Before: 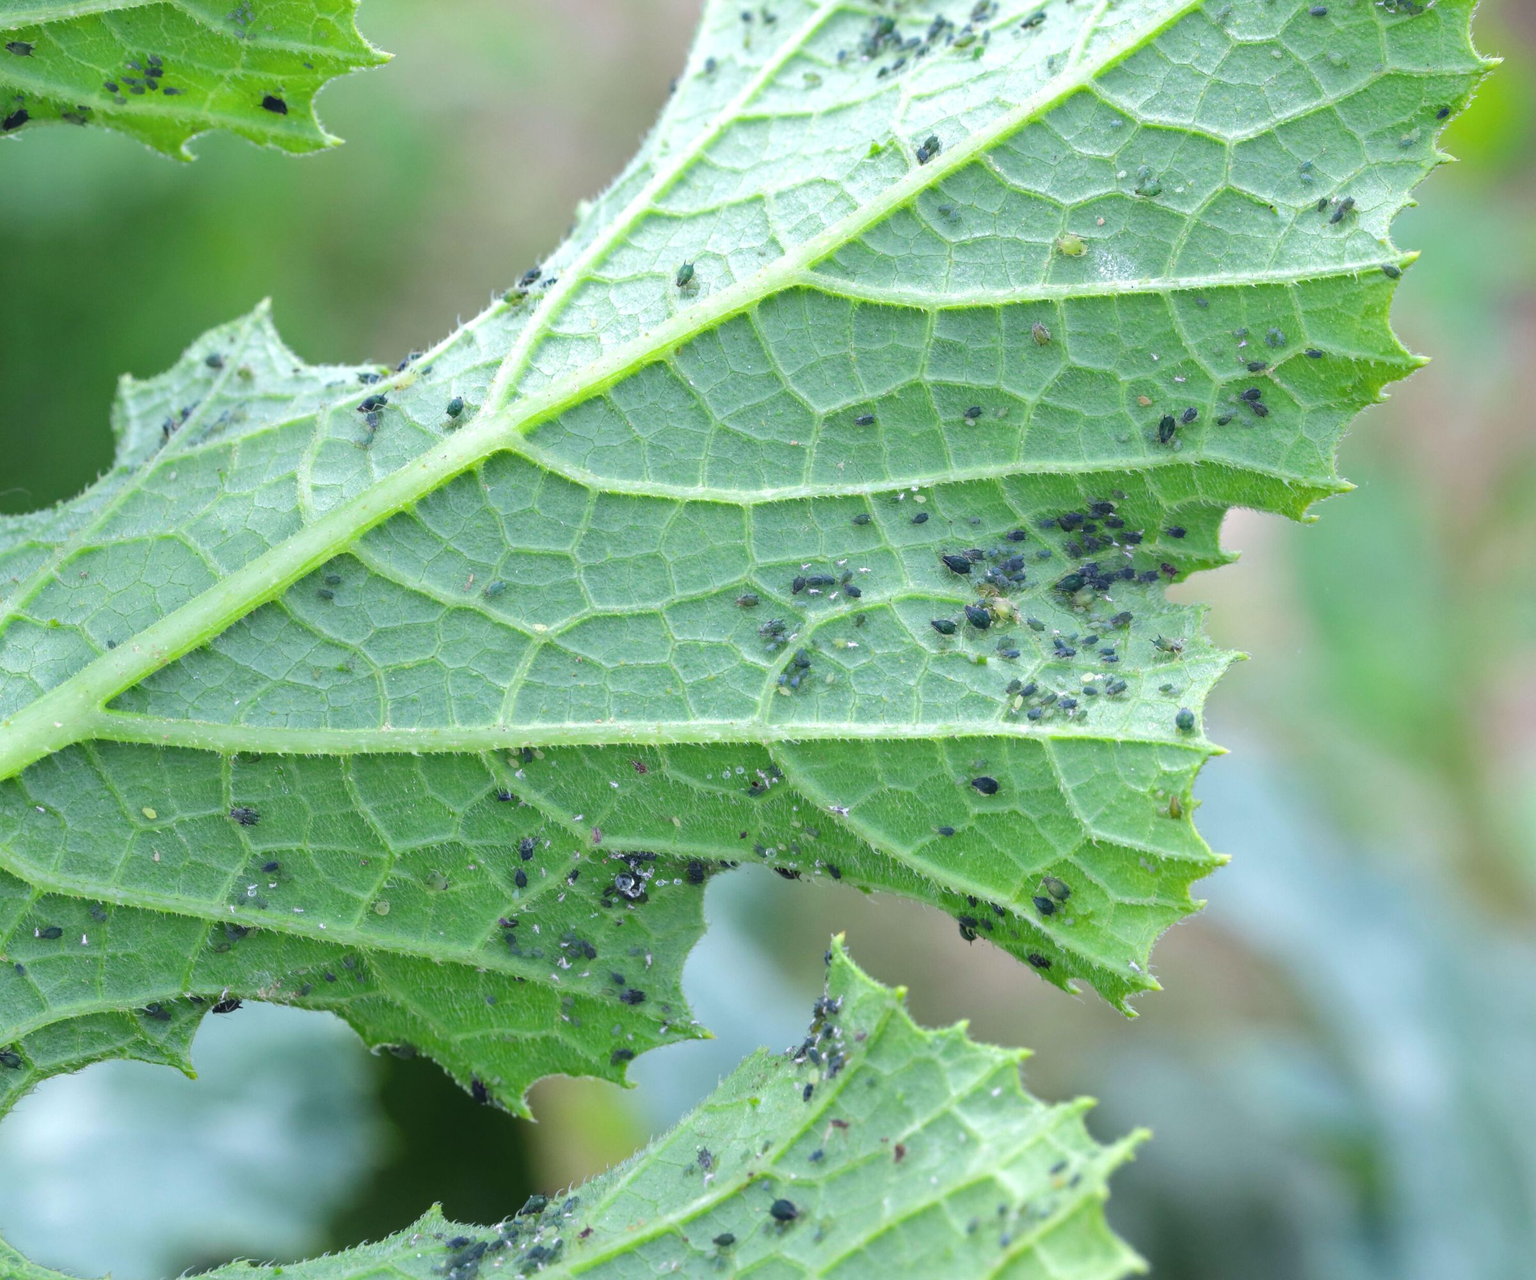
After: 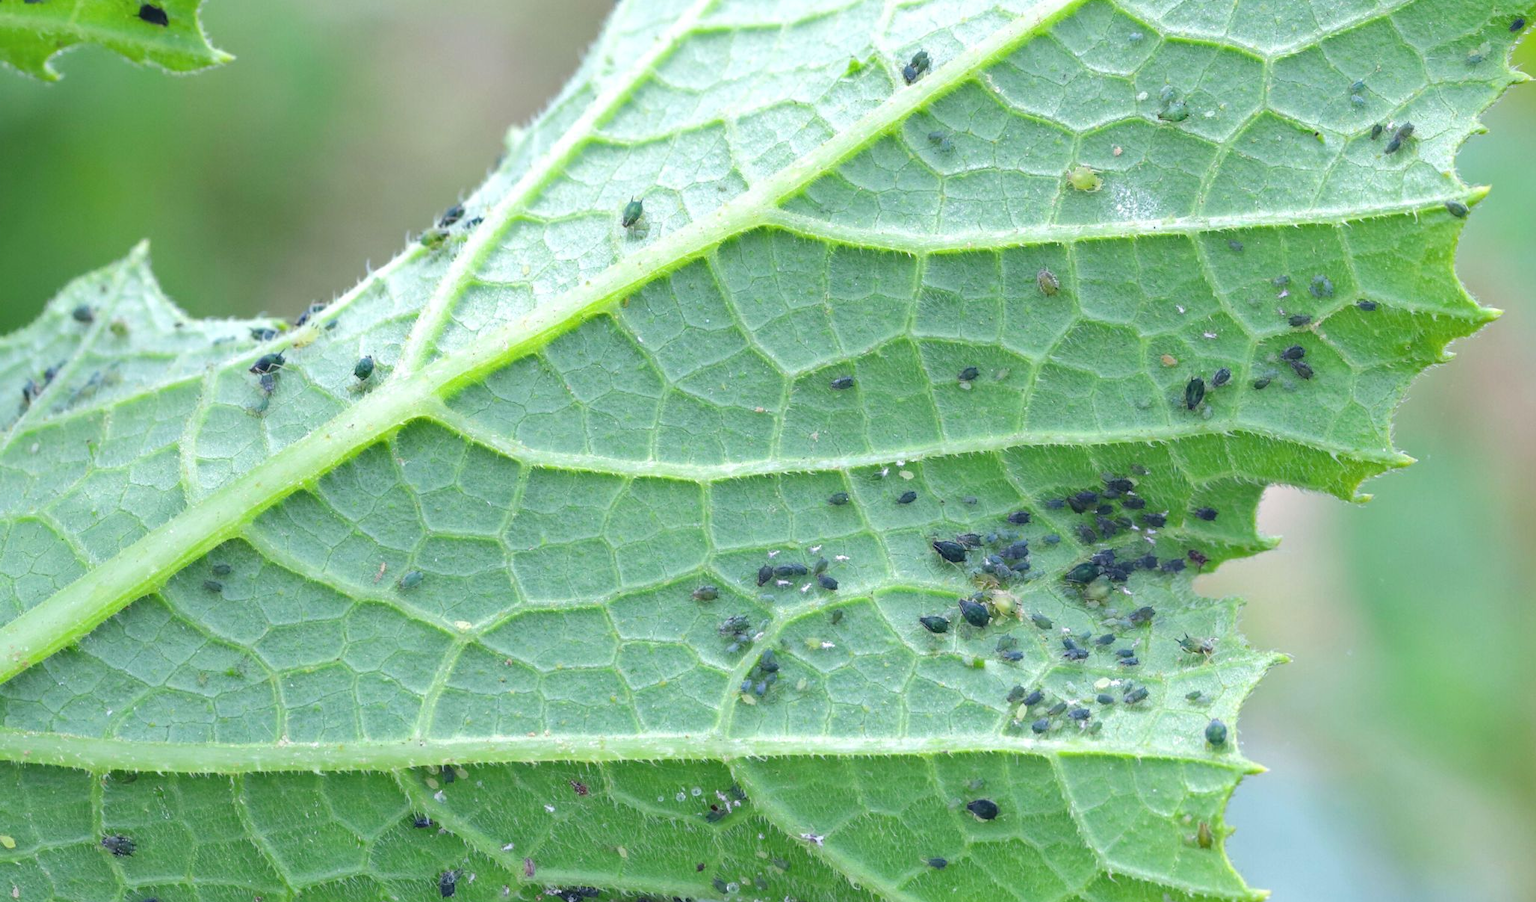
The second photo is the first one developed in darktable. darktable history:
tone equalizer: on, module defaults
crop and rotate: left 9.345%, top 7.22%, right 4.982%, bottom 32.331%
